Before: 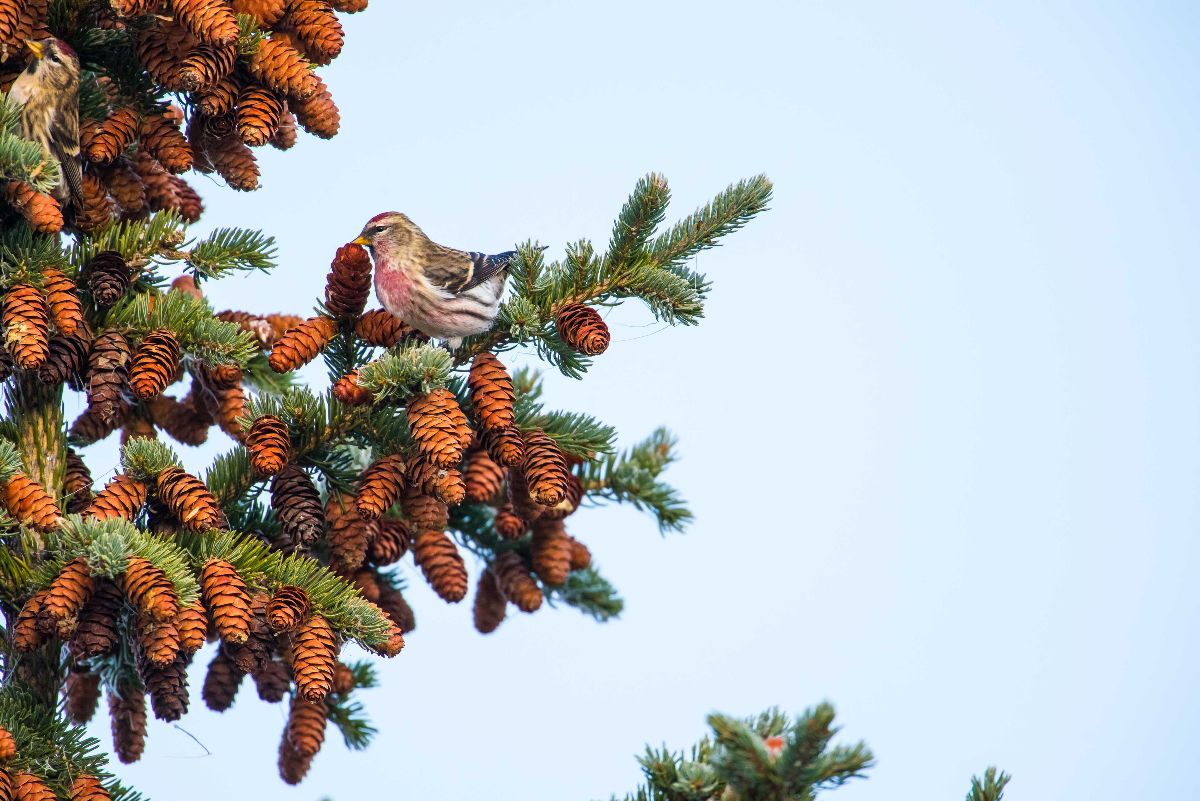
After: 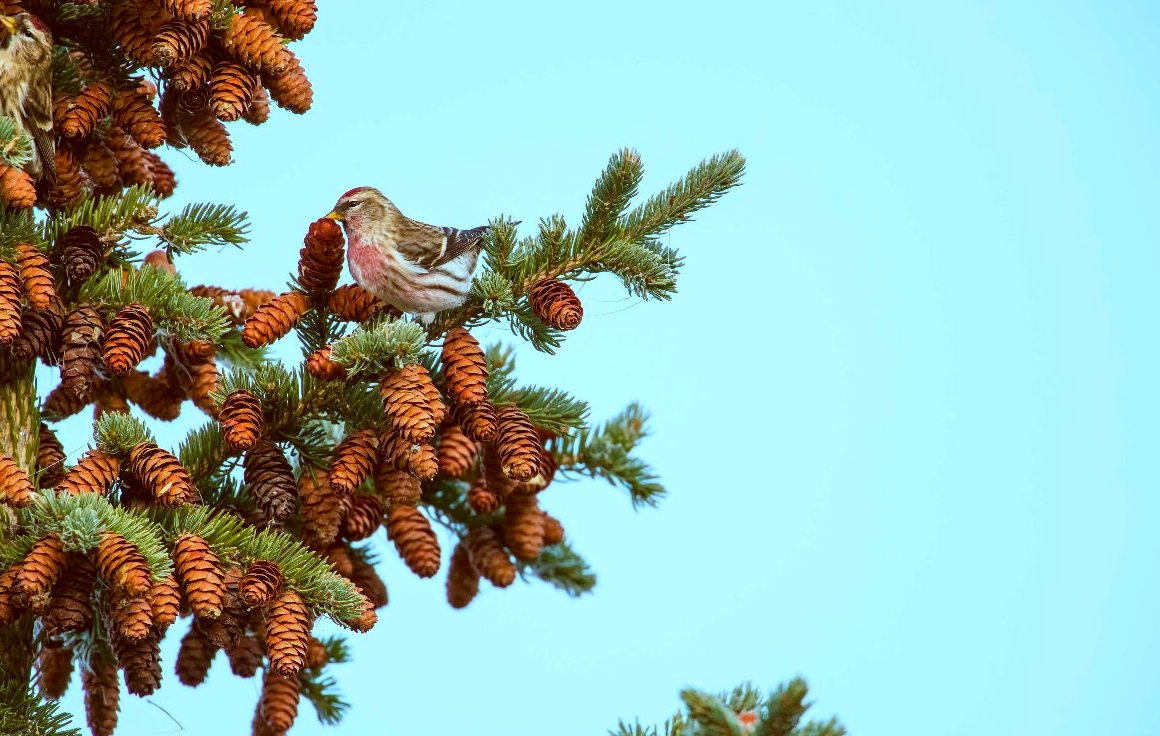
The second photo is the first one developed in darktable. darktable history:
crop: left 2.274%, top 3.177%, right 1.01%, bottom 4.827%
color correction: highlights a* -14.86, highlights b* -16.44, shadows a* 10.8, shadows b* 29.13
